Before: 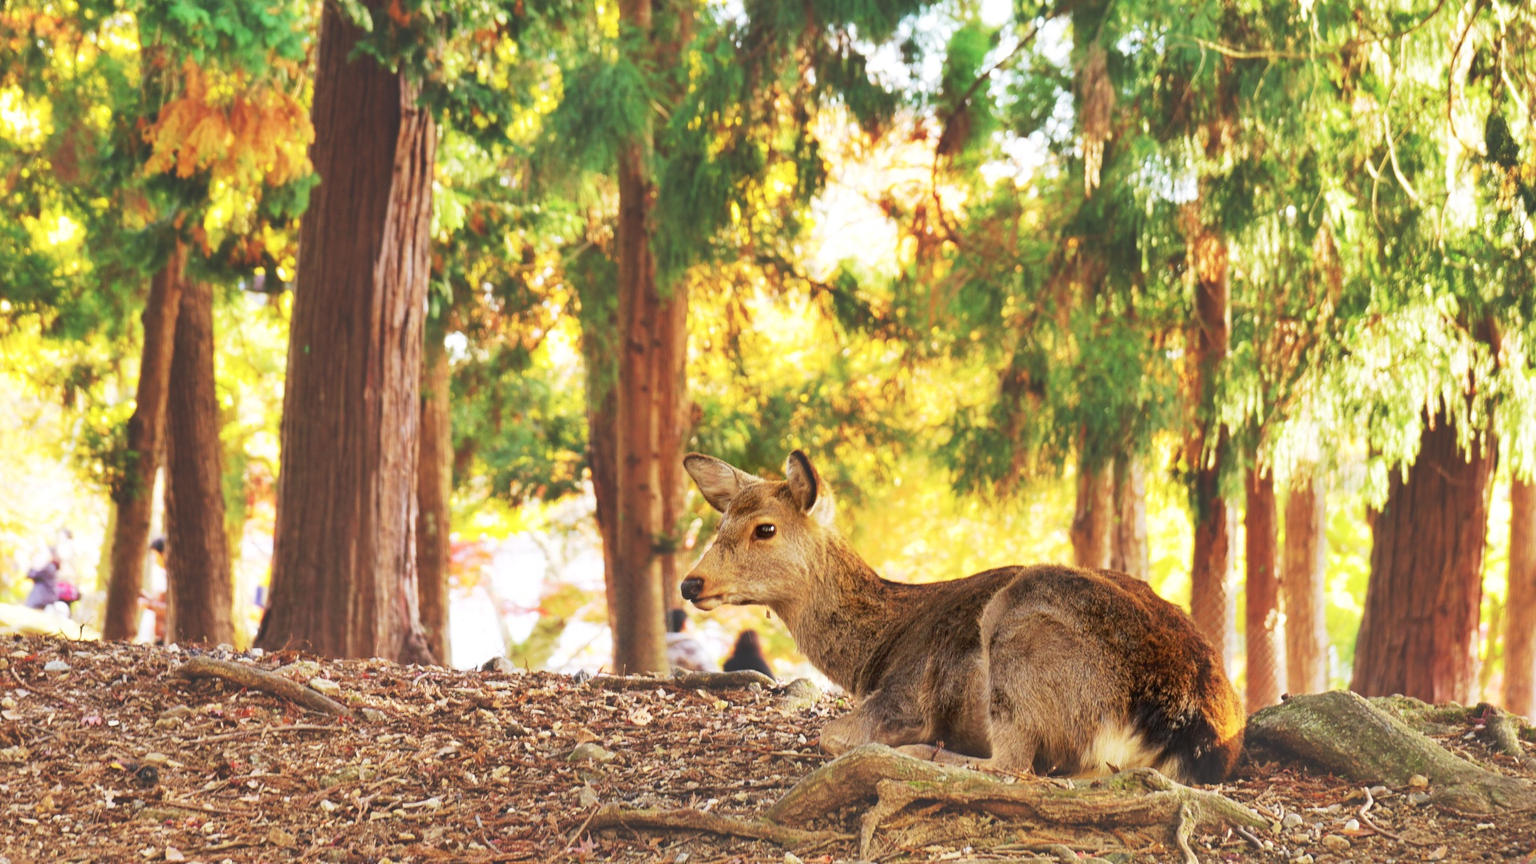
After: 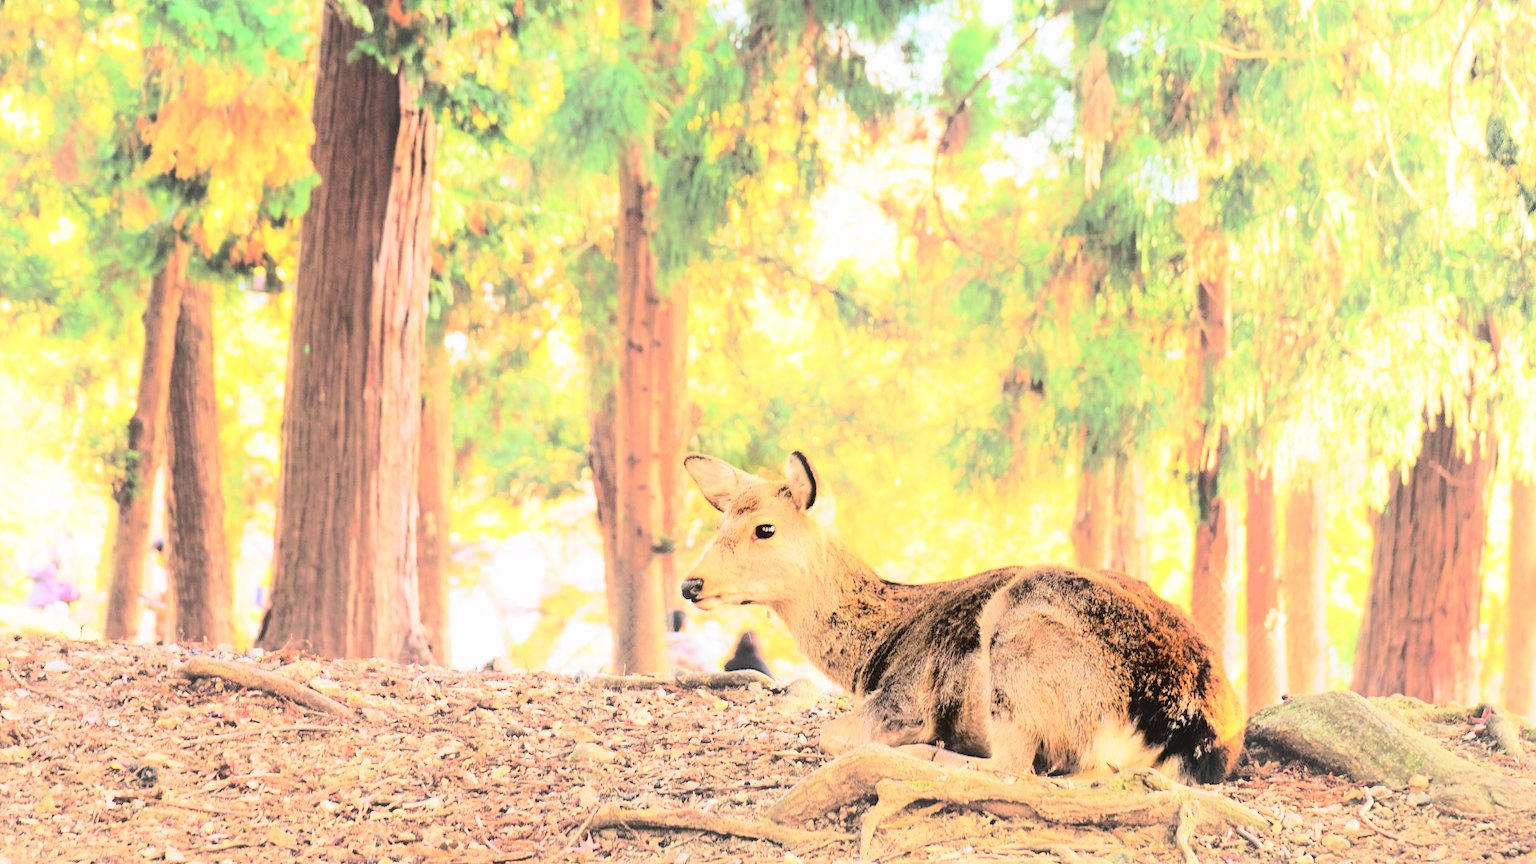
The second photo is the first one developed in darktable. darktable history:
tone equalizer: -7 EV 0.164 EV, -6 EV 0.618 EV, -5 EV 1.15 EV, -4 EV 1.31 EV, -3 EV 1.14 EV, -2 EV 0.6 EV, -1 EV 0.166 EV, edges refinement/feathering 500, mask exposure compensation -1.57 EV, preserve details no
contrast brightness saturation: contrast -0.088, brightness -0.039, saturation -0.114
tone curve: curves: ch0 [(0, 0) (0.003, 0.068) (0.011, 0.068) (0.025, 0.068) (0.044, 0.068) (0.069, 0.072) (0.1, 0.072) (0.136, 0.077) (0.177, 0.095) (0.224, 0.126) (0.277, 0.2) (0.335, 0.3) (0.399, 0.407) (0.468, 0.52) (0.543, 0.624) (0.623, 0.721) (0.709, 0.811) (0.801, 0.88) (0.898, 0.942) (1, 1)], color space Lab, linked channels, preserve colors none
shadows and highlights: shadows -24.57, highlights 48.6, soften with gaussian
